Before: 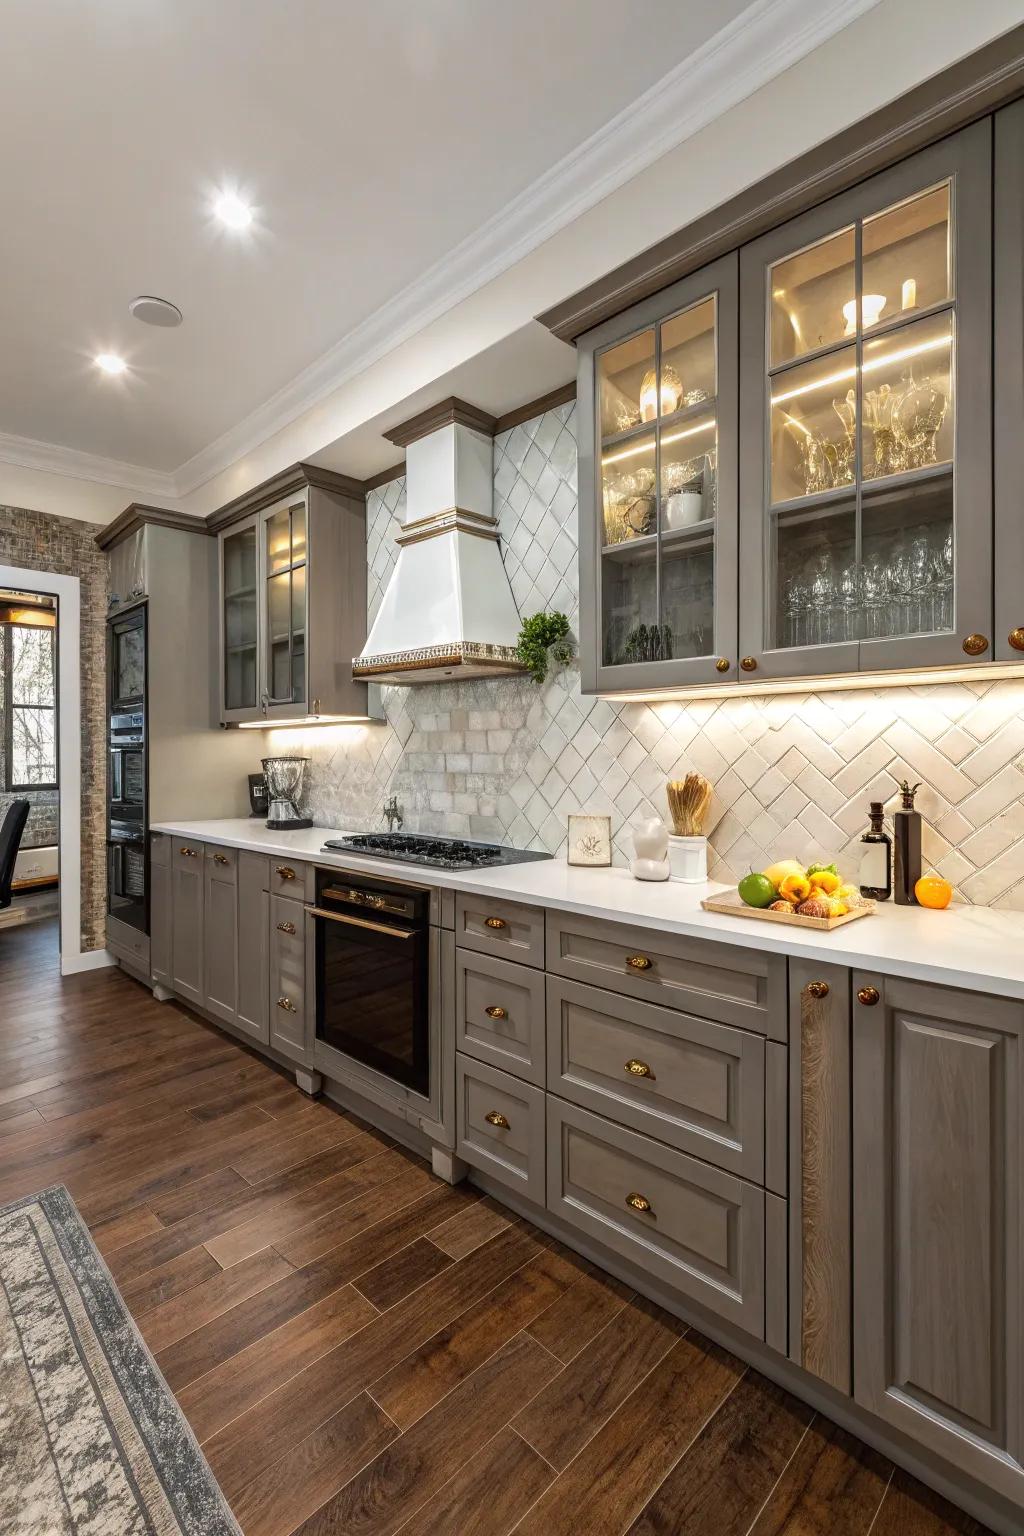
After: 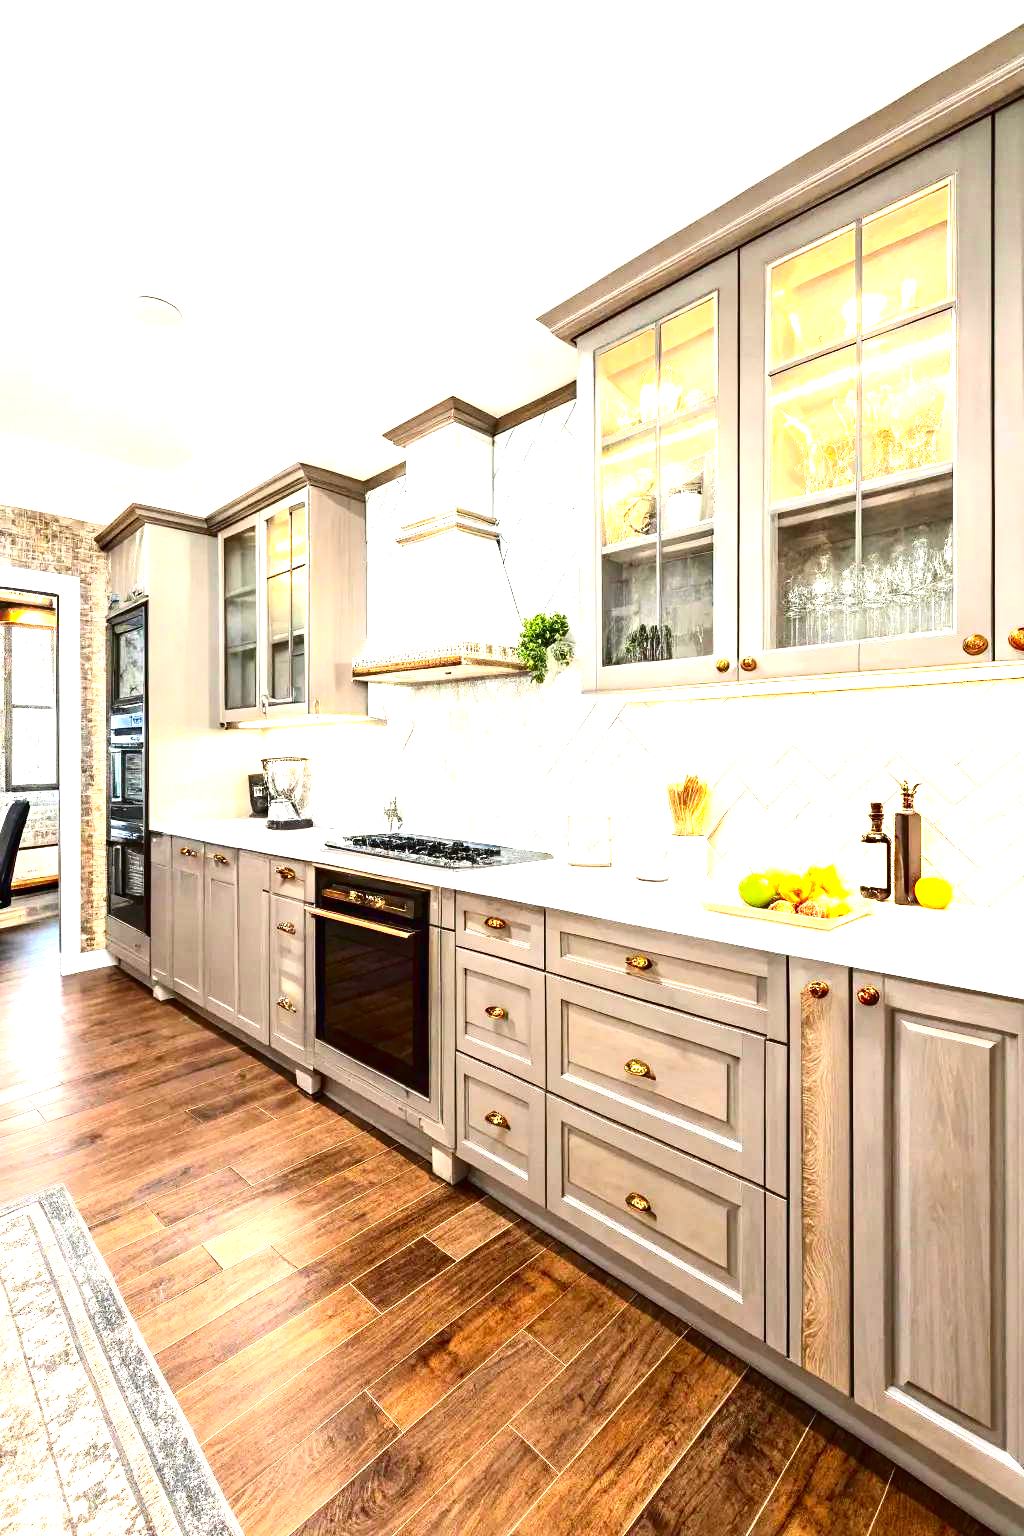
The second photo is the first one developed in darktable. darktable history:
contrast brightness saturation: contrast 0.211, brightness -0.11, saturation 0.21
exposure: exposure 2.27 EV, compensate highlight preservation false
